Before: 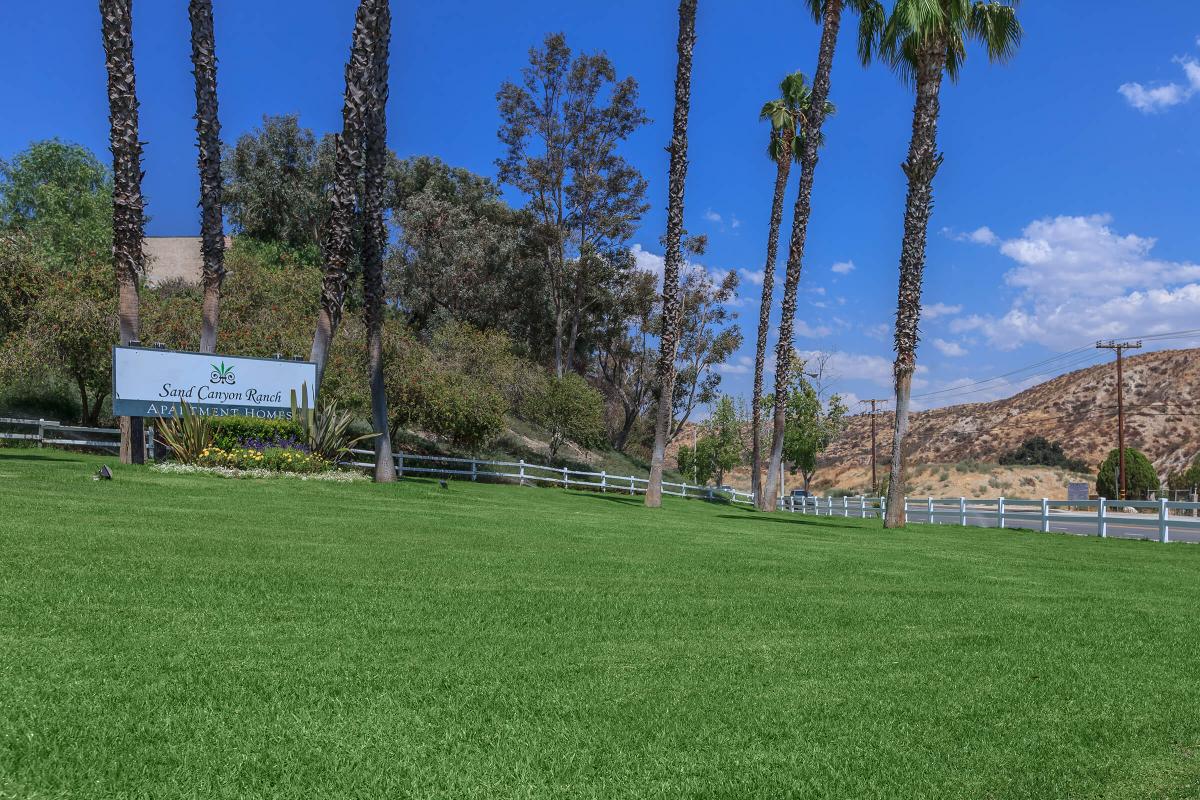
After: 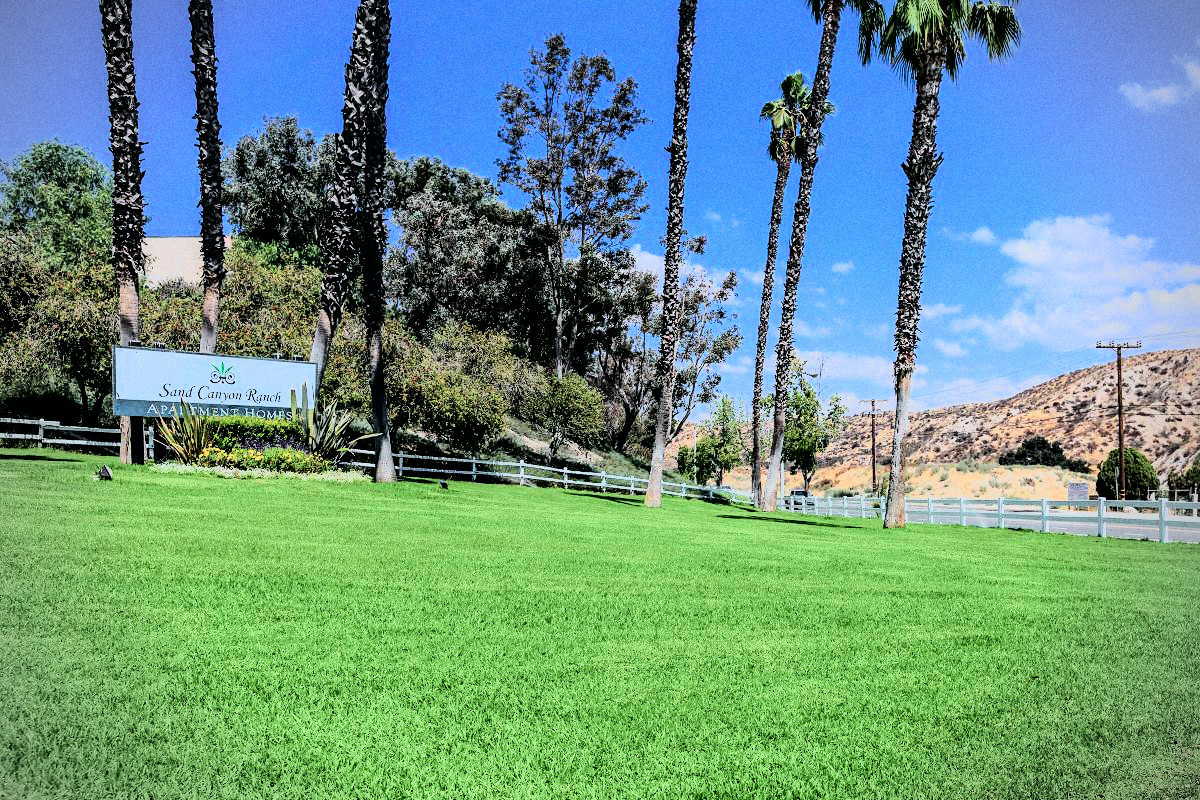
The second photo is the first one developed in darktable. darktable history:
contrast brightness saturation: contrast 0.05
tone curve: curves: ch0 [(0, 0) (0.035, 0.011) (0.133, 0.076) (0.285, 0.265) (0.491, 0.541) (0.617, 0.693) (0.704, 0.77) (0.794, 0.865) (0.895, 0.938) (1, 0.976)]; ch1 [(0, 0) (0.318, 0.278) (0.444, 0.427) (0.502, 0.497) (0.543, 0.547) (0.601, 0.641) (0.746, 0.764) (1, 1)]; ch2 [(0, 0) (0.316, 0.292) (0.381, 0.37) (0.423, 0.448) (0.476, 0.482) (0.502, 0.5) (0.543, 0.547) (0.587, 0.613) (0.642, 0.672) (0.704, 0.727) (0.865, 0.827) (1, 0.951)], color space Lab, independent channels, preserve colors none
grain: coarseness 0.09 ISO
filmic rgb: black relative exposure -7.65 EV, white relative exposure 4.56 EV, hardness 3.61, color science v6 (2022)
white balance: red 0.982, blue 1.018
rgb curve: curves: ch0 [(0, 0) (0.21, 0.15) (0.24, 0.21) (0.5, 0.75) (0.75, 0.96) (0.89, 0.99) (1, 1)]; ch1 [(0, 0.02) (0.21, 0.13) (0.25, 0.2) (0.5, 0.67) (0.75, 0.9) (0.89, 0.97) (1, 1)]; ch2 [(0, 0.02) (0.21, 0.13) (0.25, 0.2) (0.5, 0.67) (0.75, 0.9) (0.89, 0.97) (1, 1)], compensate middle gray true
vignetting: width/height ratio 1.094
tone equalizer: on, module defaults
